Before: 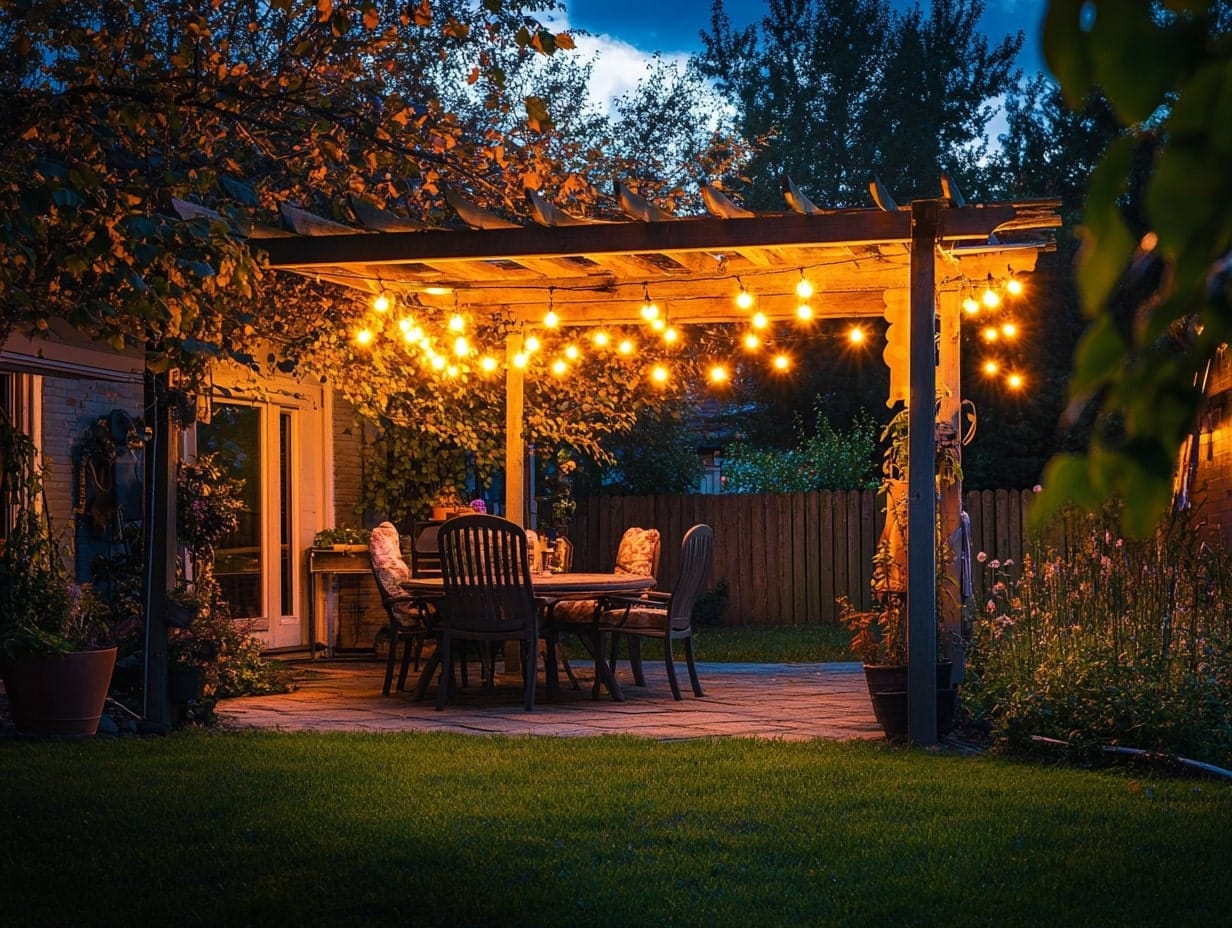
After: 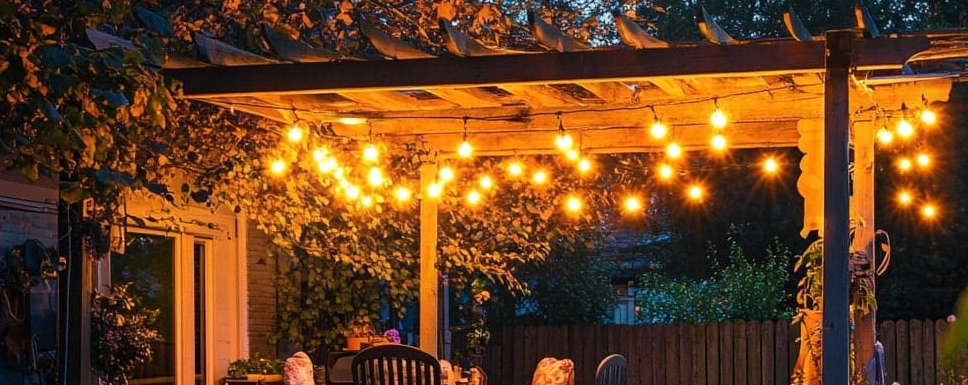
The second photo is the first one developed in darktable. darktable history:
crop: left 7.036%, top 18.398%, right 14.379%, bottom 40.043%
bloom: size 13.65%, threshold 98.39%, strength 4.82%
